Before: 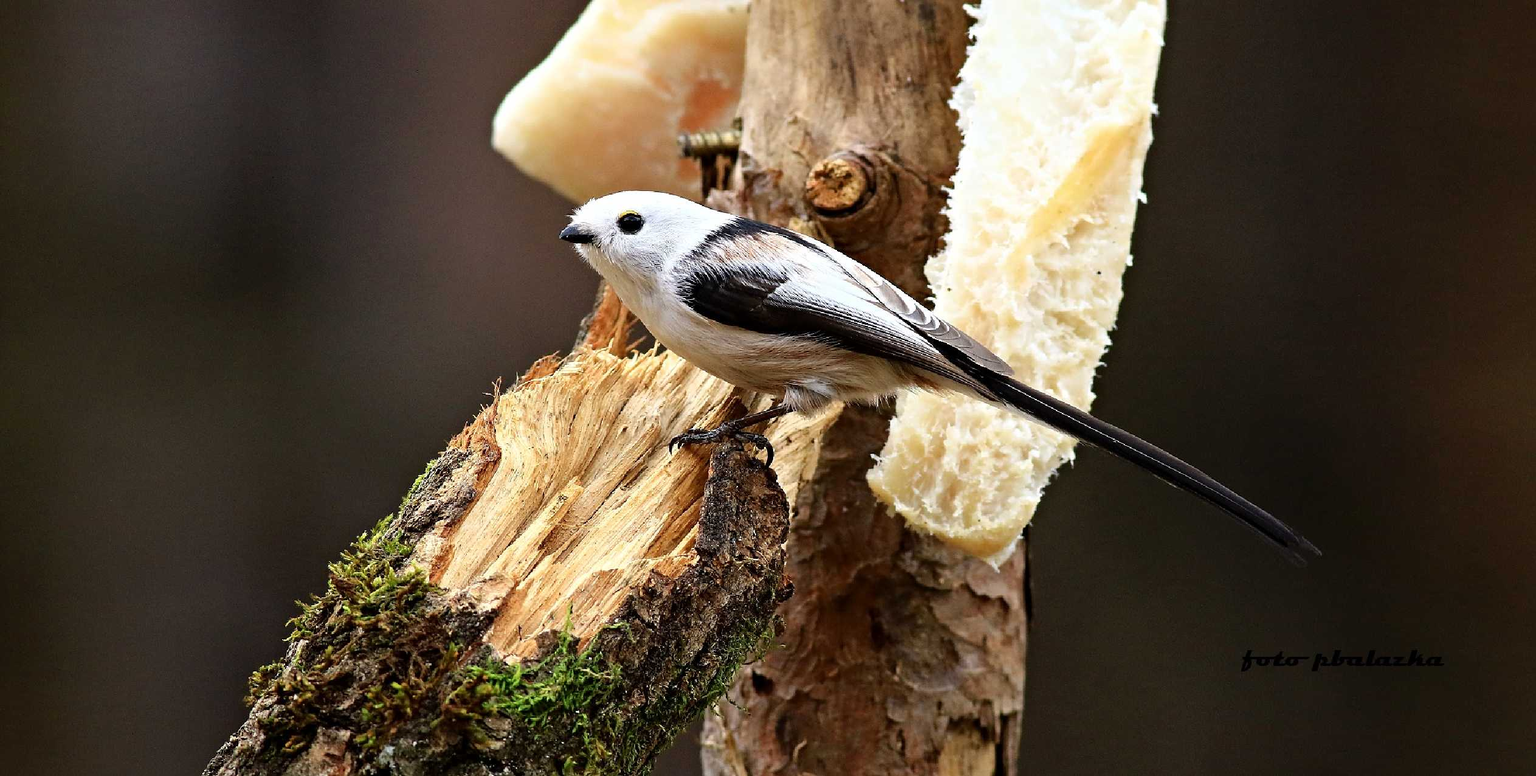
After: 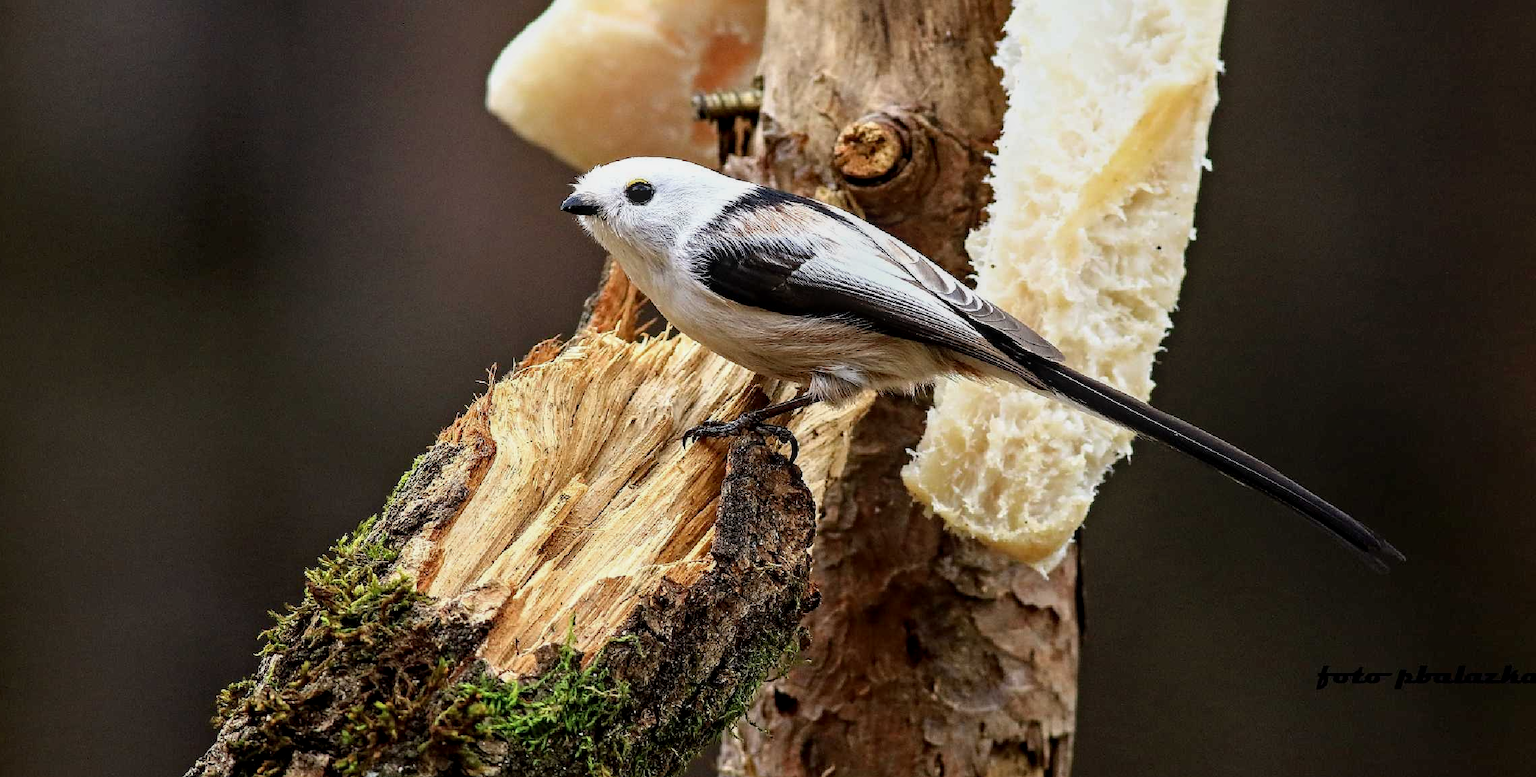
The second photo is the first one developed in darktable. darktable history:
exposure: black level correction 0.001, exposure -0.198 EV, compensate highlight preservation false
local contrast: on, module defaults
crop: left 3.488%, top 6.348%, right 6.258%, bottom 3.186%
